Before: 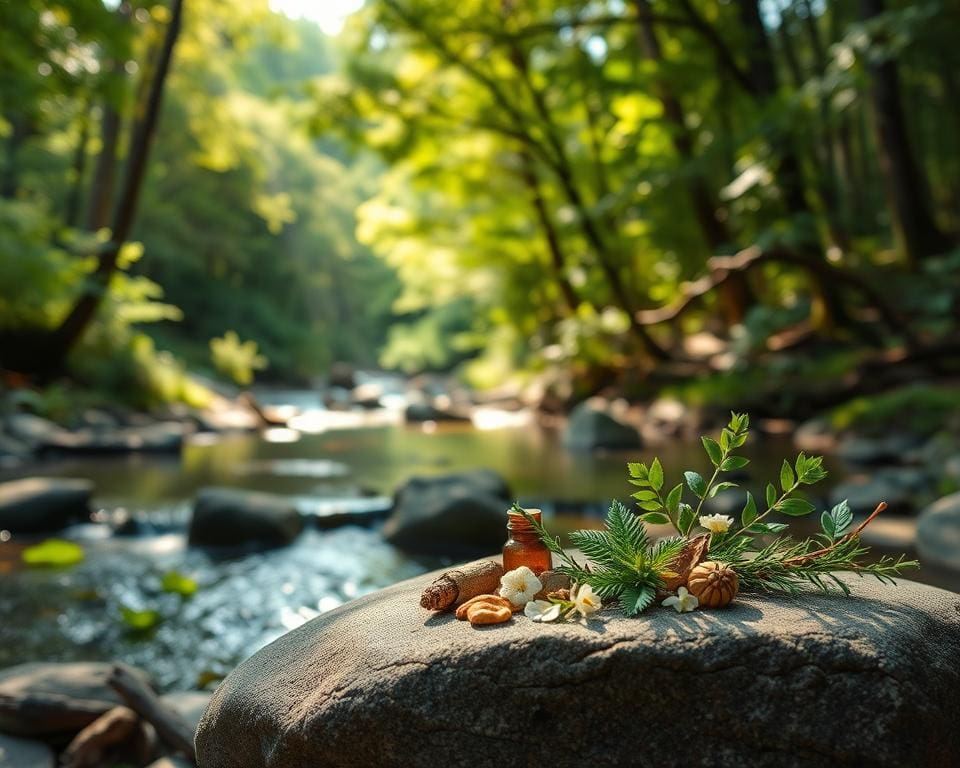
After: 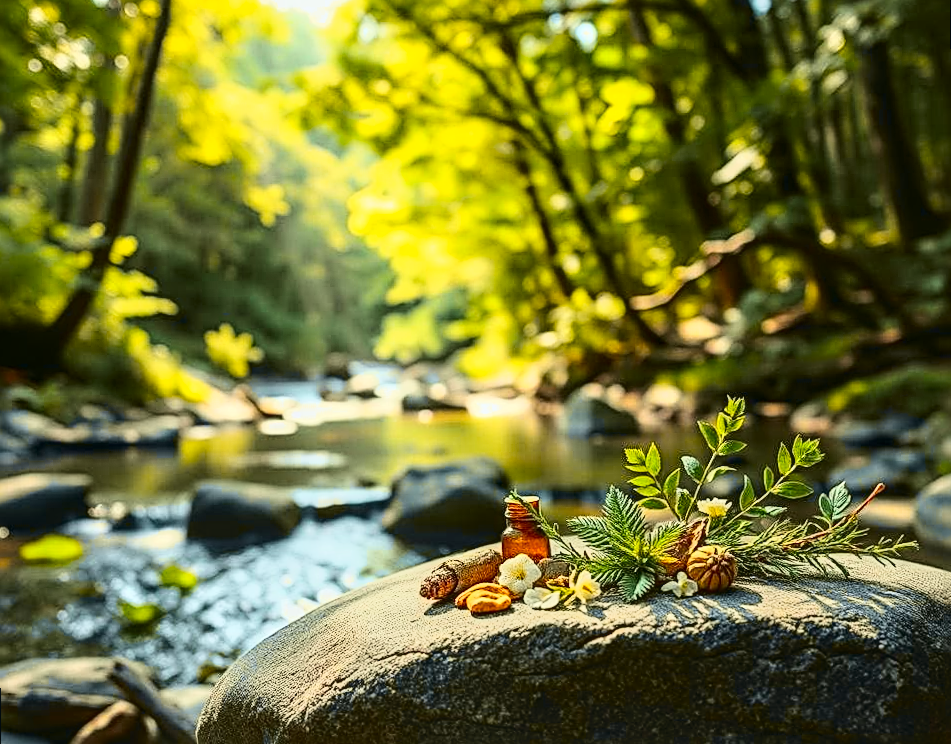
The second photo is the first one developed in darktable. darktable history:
tone curve: curves: ch0 [(0, 0.029) (0.087, 0.084) (0.227, 0.239) (0.46, 0.576) (0.657, 0.796) (0.861, 0.932) (0.997, 0.951)]; ch1 [(0, 0) (0.353, 0.344) (0.45, 0.46) (0.502, 0.494) (0.534, 0.523) (0.573, 0.576) (0.602, 0.631) (0.647, 0.669) (1, 1)]; ch2 [(0, 0) (0.333, 0.346) (0.385, 0.395) (0.44, 0.466) (0.5, 0.493) (0.521, 0.56) (0.553, 0.579) (0.573, 0.599) (0.667, 0.777) (1, 1)], color space Lab, independent channels, preserve colors none
sharpen: radius 2.817, amount 0.715
rotate and perspective: rotation -1°, crop left 0.011, crop right 0.989, crop top 0.025, crop bottom 0.975
exposure: exposure 0.236 EV, compensate highlight preservation false
local contrast: on, module defaults
velvia: strength 15%
